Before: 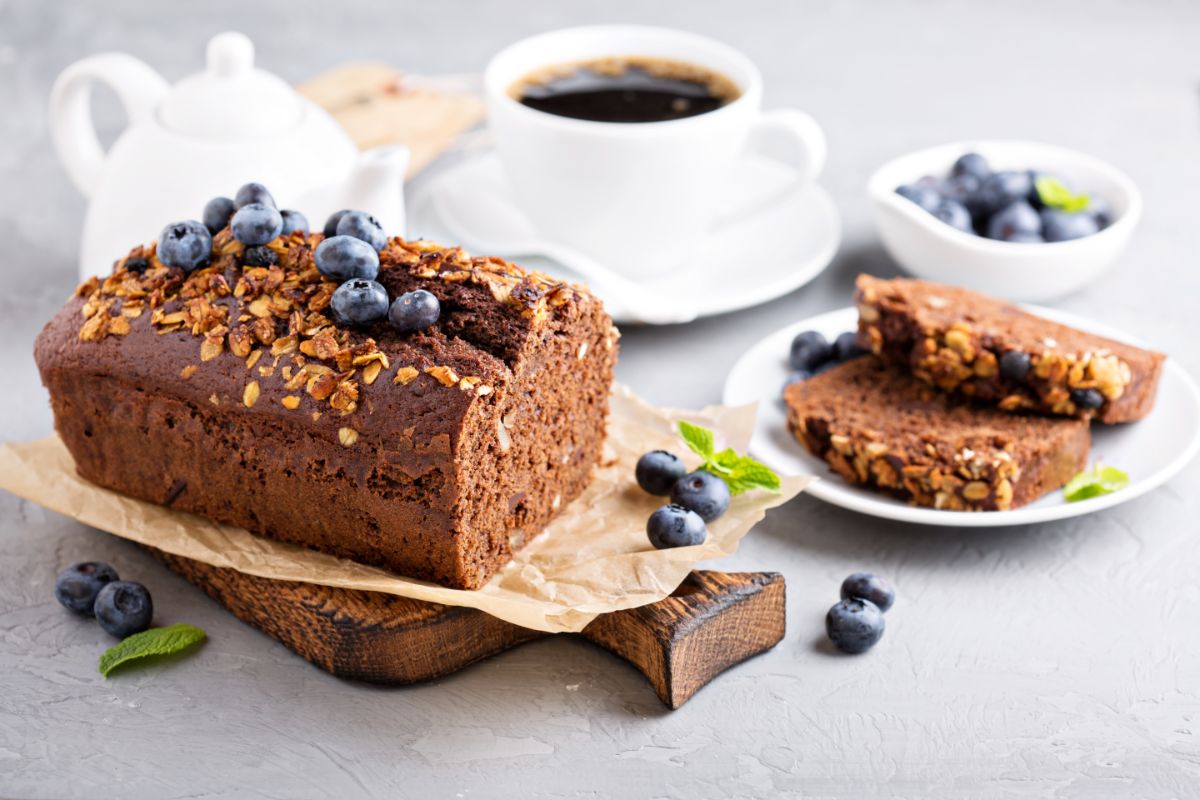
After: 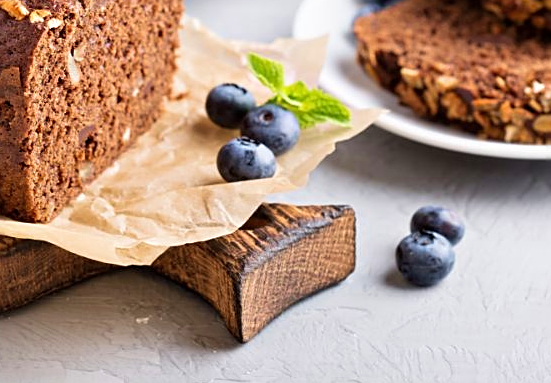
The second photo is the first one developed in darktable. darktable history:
velvia: on, module defaults
crop: left 35.861%, top 45.963%, right 18.201%, bottom 6.039%
sharpen: on, module defaults
